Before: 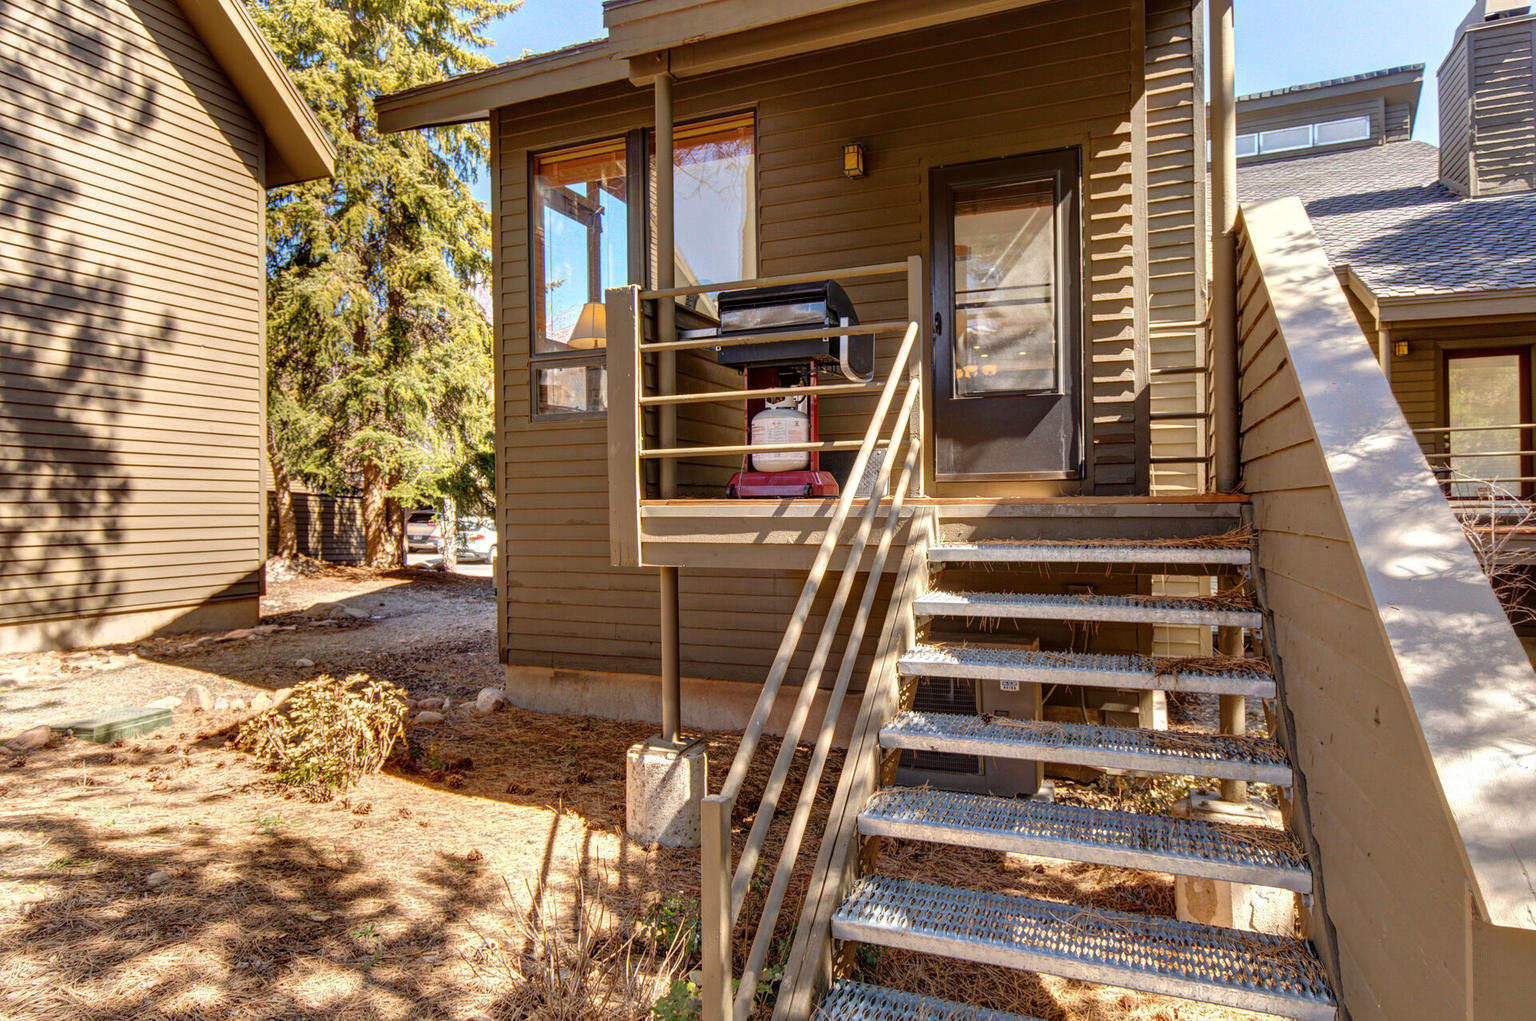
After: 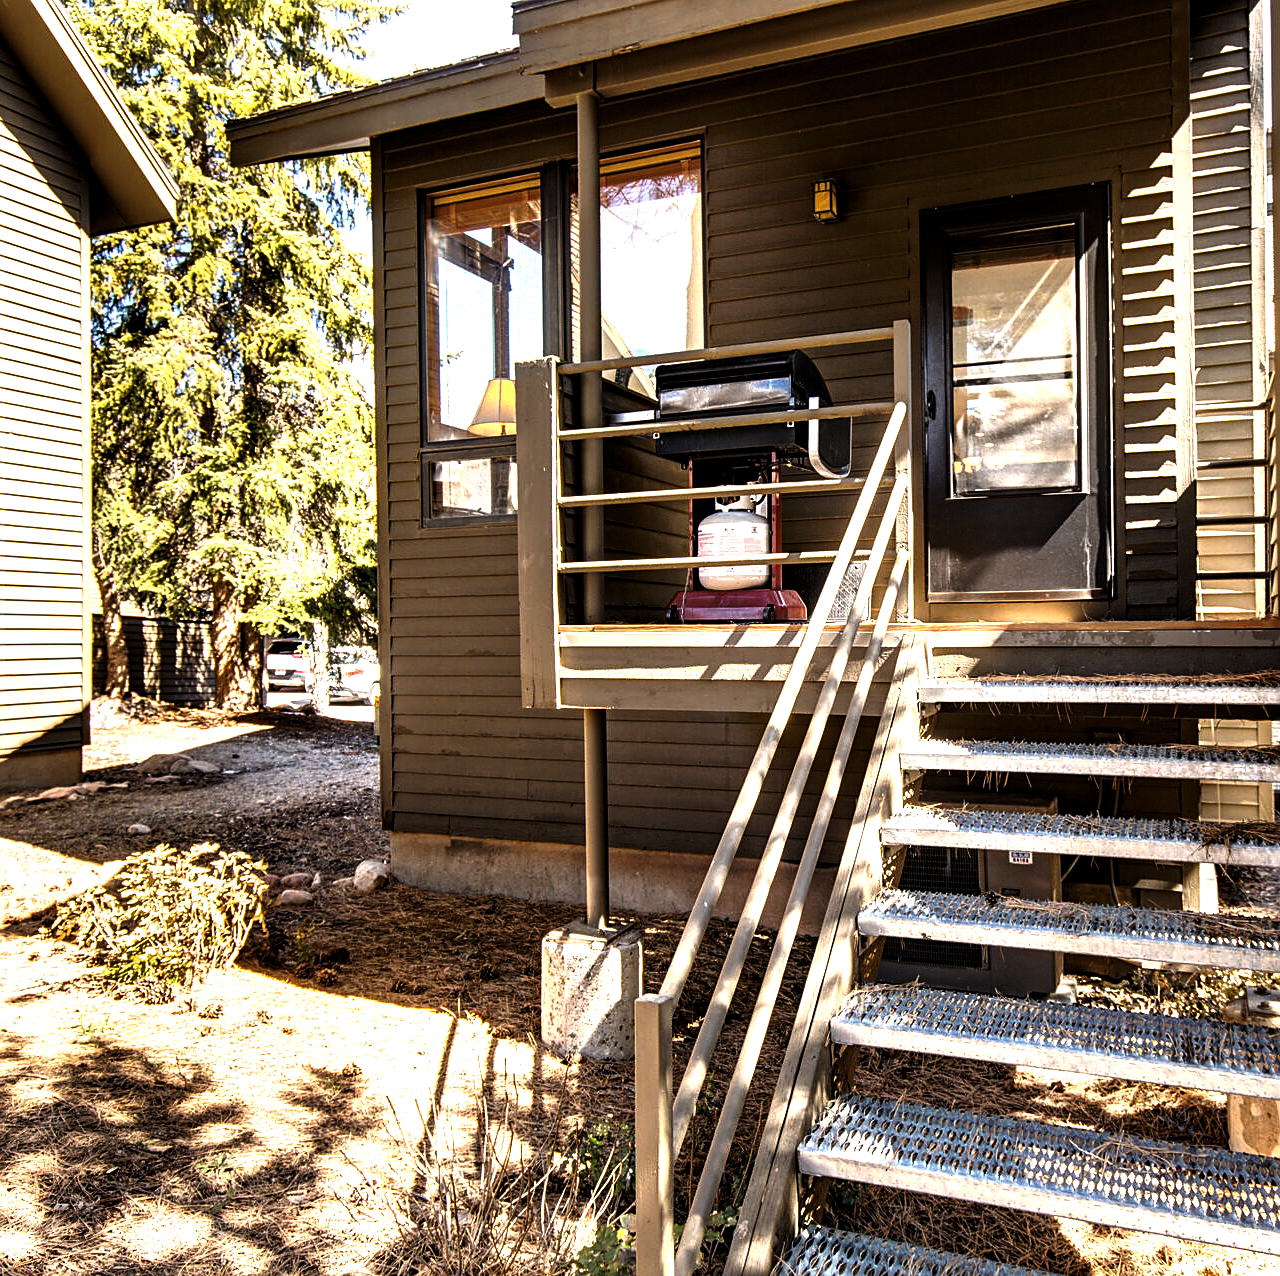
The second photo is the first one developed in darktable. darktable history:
sharpen: radius 1.864, amount 0.398, threshold 1.271
tone equalizer: -8 EV -0.417 EV, -7 EV -0.389 EV, -6 EV -0.333 EV, -5 EV -0.222 EV, -3 EV 0.222 EV, -2 EV 0.333 EV, -1 EV 0.389 EV, +0 EV 0.417 EV, edges refinement/feathering 500, mask exposure compensation -1.25 EV, preserve details no
levels: levels [0.044, 0.475, 0.791]
crop and rotate: left 12.648%, right 20.685%
